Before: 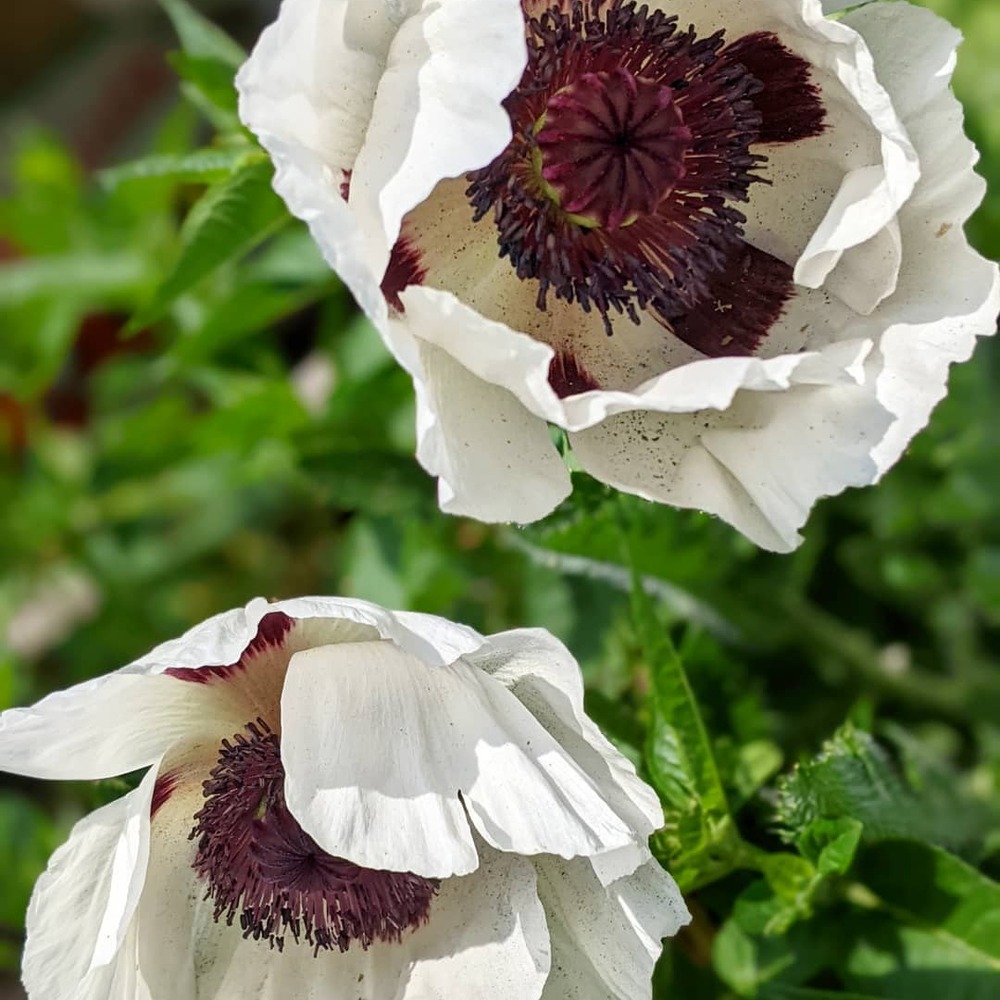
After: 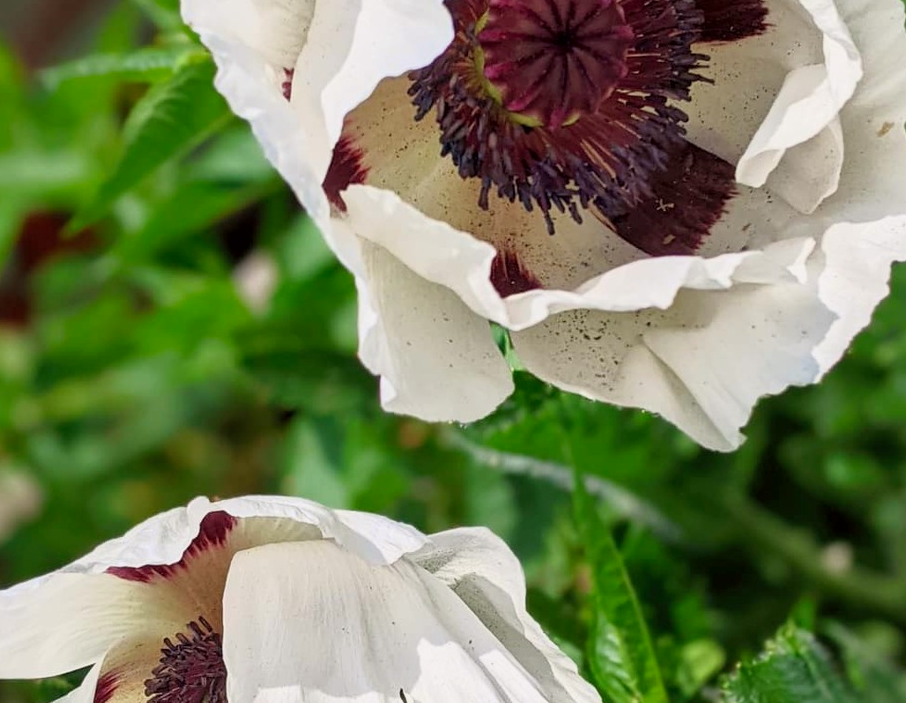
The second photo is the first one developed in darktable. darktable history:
crop: left 5.822%, top 10.177%, right 3.536%, bottom 19.502%
tone curve: curves: ch0 [(0.013, 0) (0.061, 0.068) (0.239, 0.256) (0.502, 0.505) (0.683, 0.676) (0.761, 0.773) (0.858, 0.858) (0.987, 0.945)]; ch1 [(0, 0) (0.172, 0.123) (0.304, 0.267) (0.414, 0.395) (0.472, 0.473) (0.502, 0.508) (0.521, 0.528) (0.583, 0.595) (0.654, 0.673) (0.728, 0.761) (1, 1)]; ch2 [(0, 0) (0.411, 0.424) (0.485, 0.476) (0.502, 0.502) (0.553, 0.557) (0.57, 0.576) (1, 1)], color space Lab, independent channels, preserve colors none
